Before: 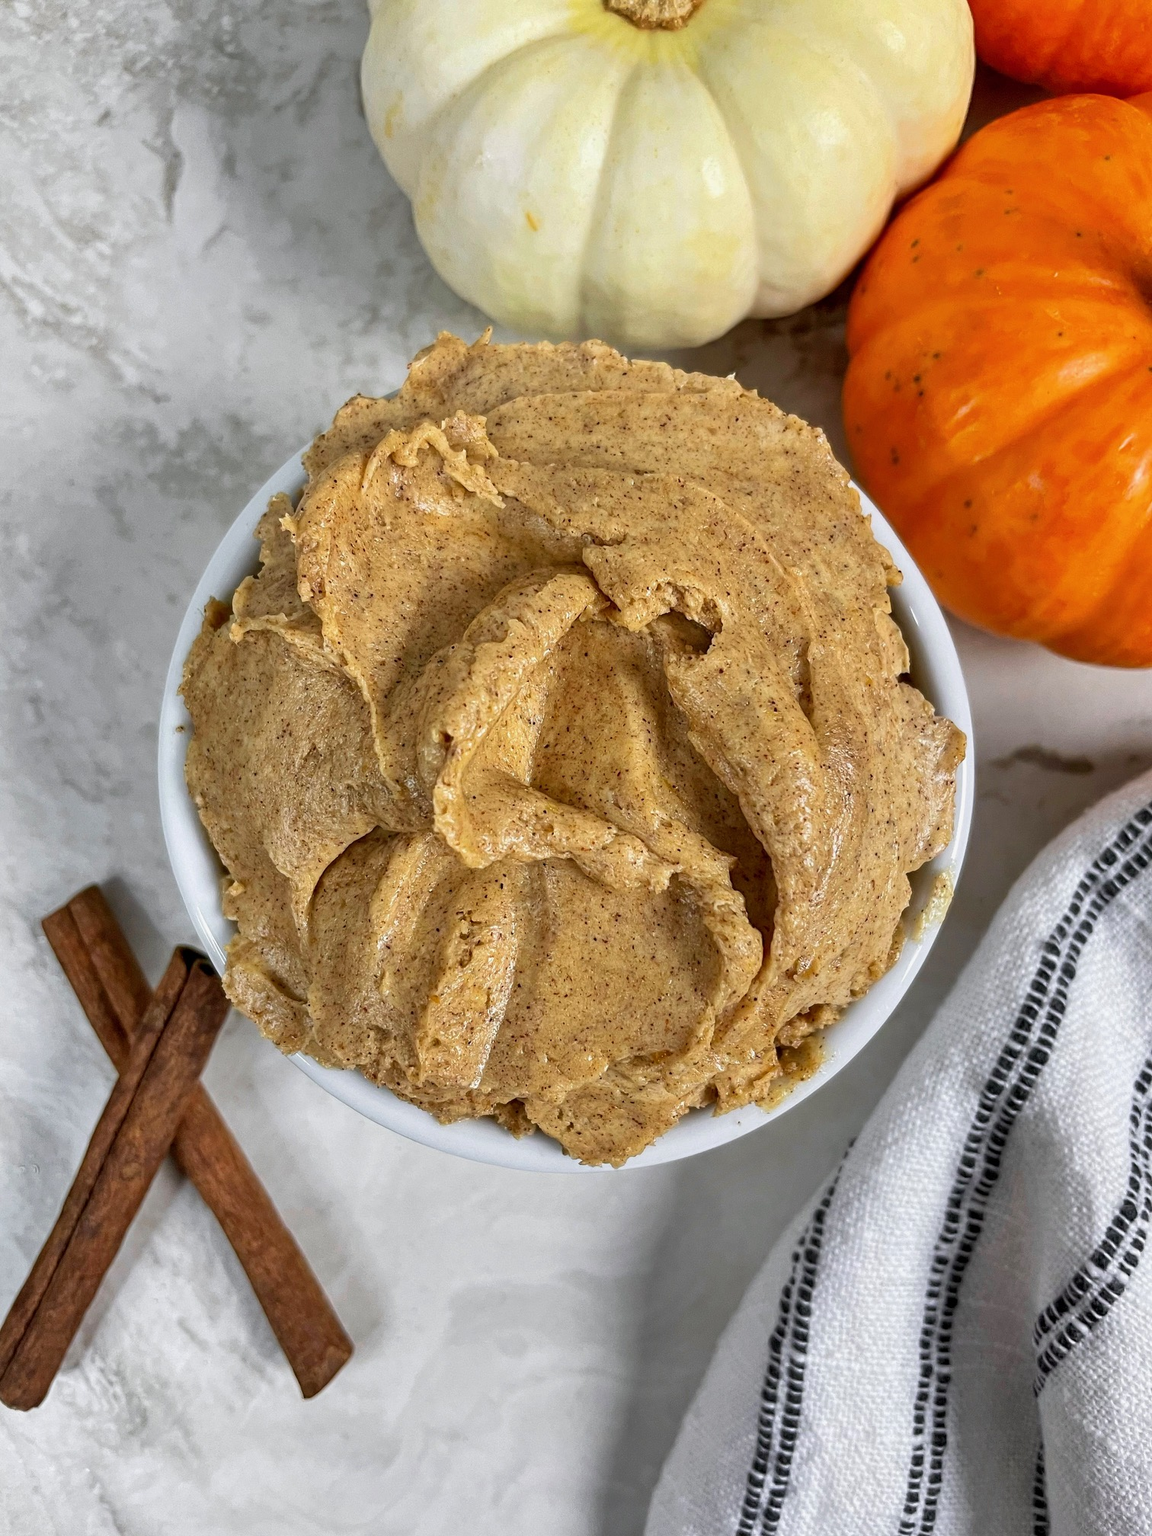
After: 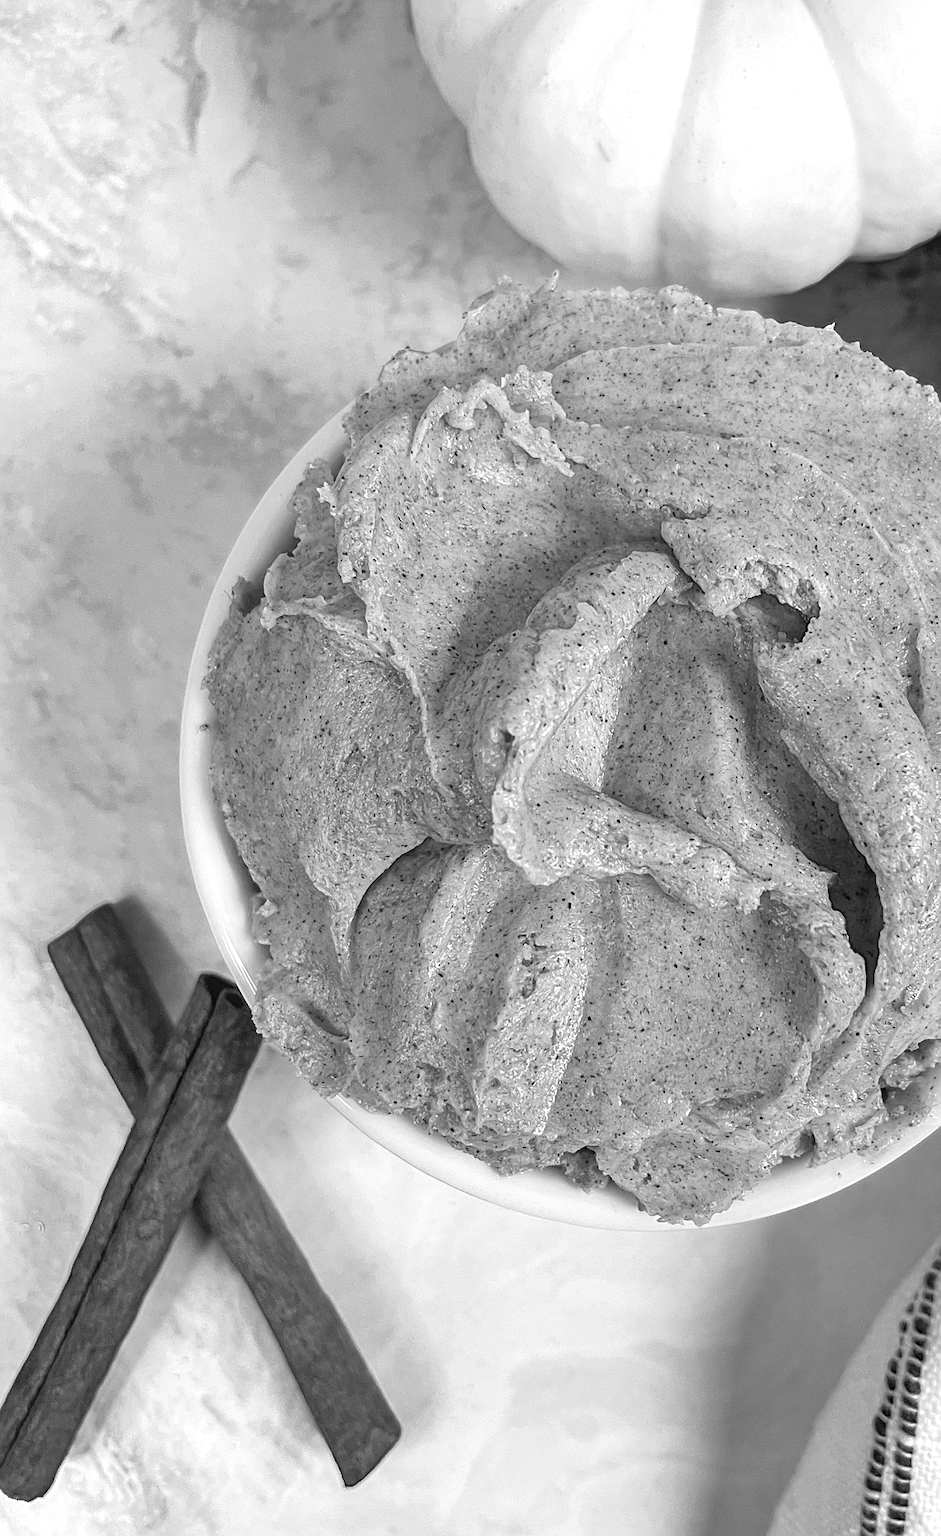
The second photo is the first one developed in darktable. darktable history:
crop: top 5.803%, right 27.864%, bottom 5.804%
local contrast: on, module defaults
sharpen: on, module defaults
exposure: black level correction 0, exposure 0.5 EV, compensate highlight preservation false
contrast equalizer: octaves 7, y [[0.6 ×6], [0.55 ×6], [0 ×6], [0 ×6], [0 ×6]], mix -1
monochrome: size 3.1
